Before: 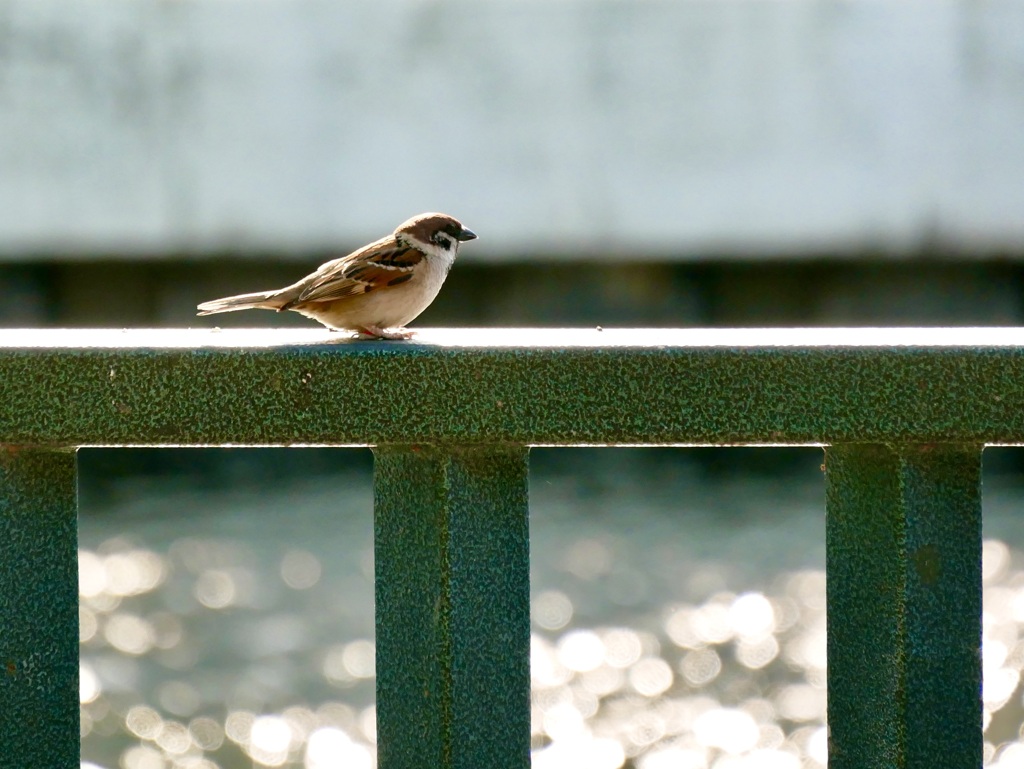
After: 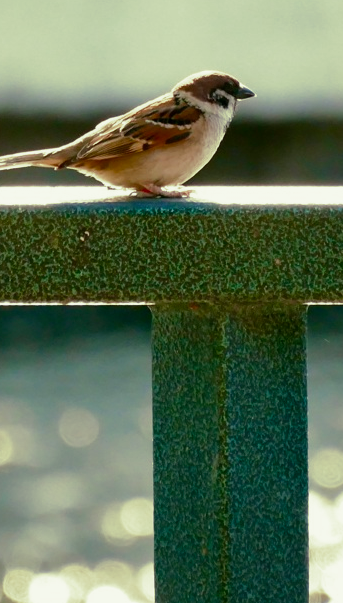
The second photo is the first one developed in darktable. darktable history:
crop and rotate: left 21.77%, top 18.528%, right 44.676%, bottom 2.997%
split-toning: shadows › hue 290.82°, shadows › saturation 0.34, highlights › saturation 0.38, balance 0, compress 50%
exposure: exposure -0.157 EV, compensate highlight preservation false
